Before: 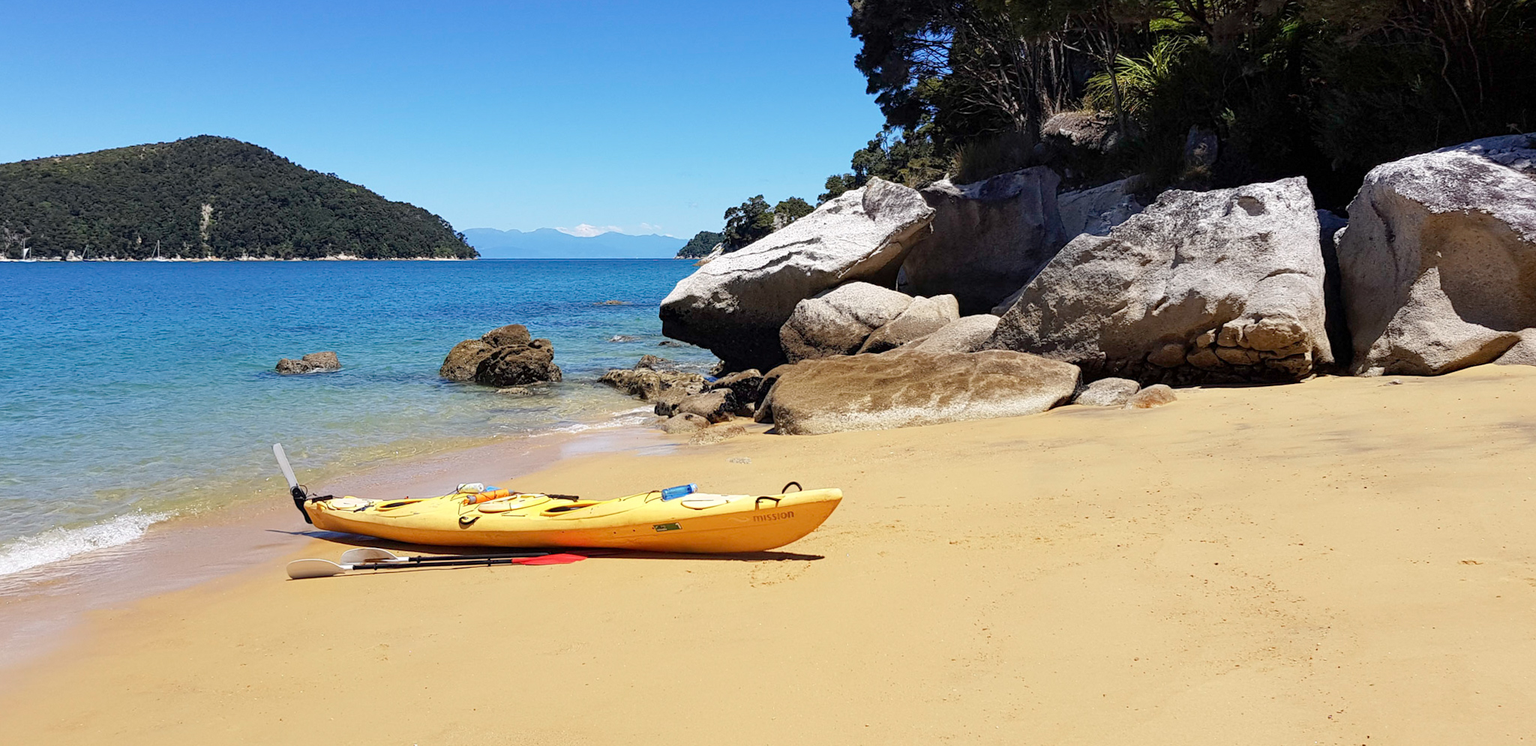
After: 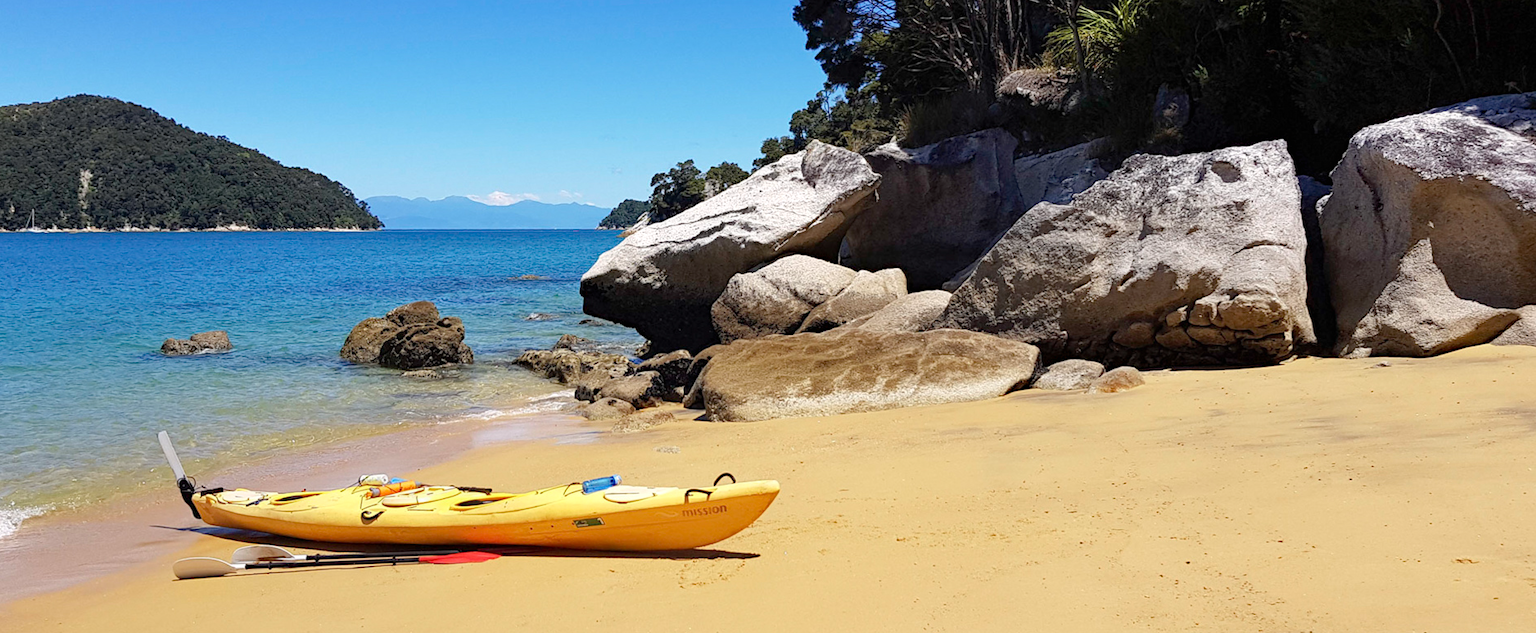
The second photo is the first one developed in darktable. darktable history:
crop: left 8.39%, top 6.545%, bottom 15.215%
local contrast: mode bilateral grid, contrast 100, coarseness 100, detail 92%, midtone range 0.2
levels: mode automatic, white 99.95%
haze removal: compatibility mode true, adaptive false
